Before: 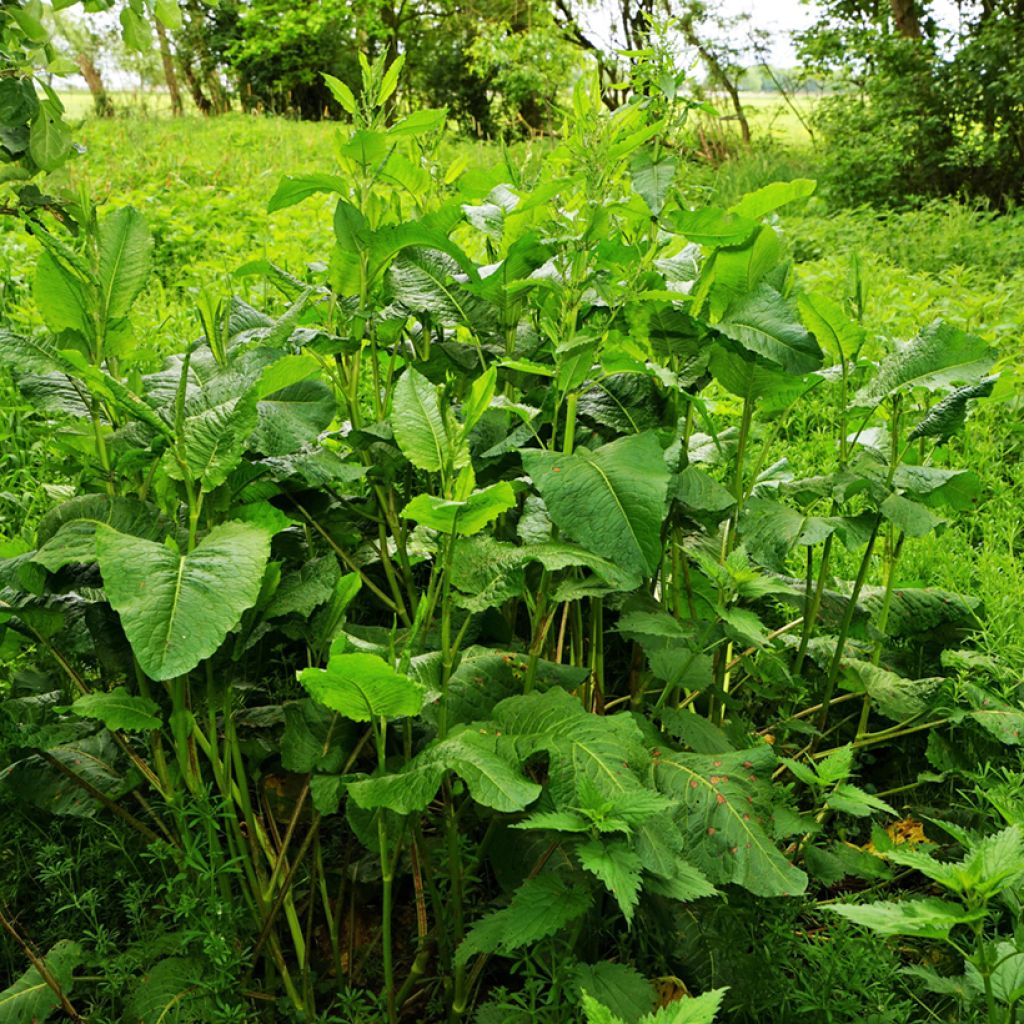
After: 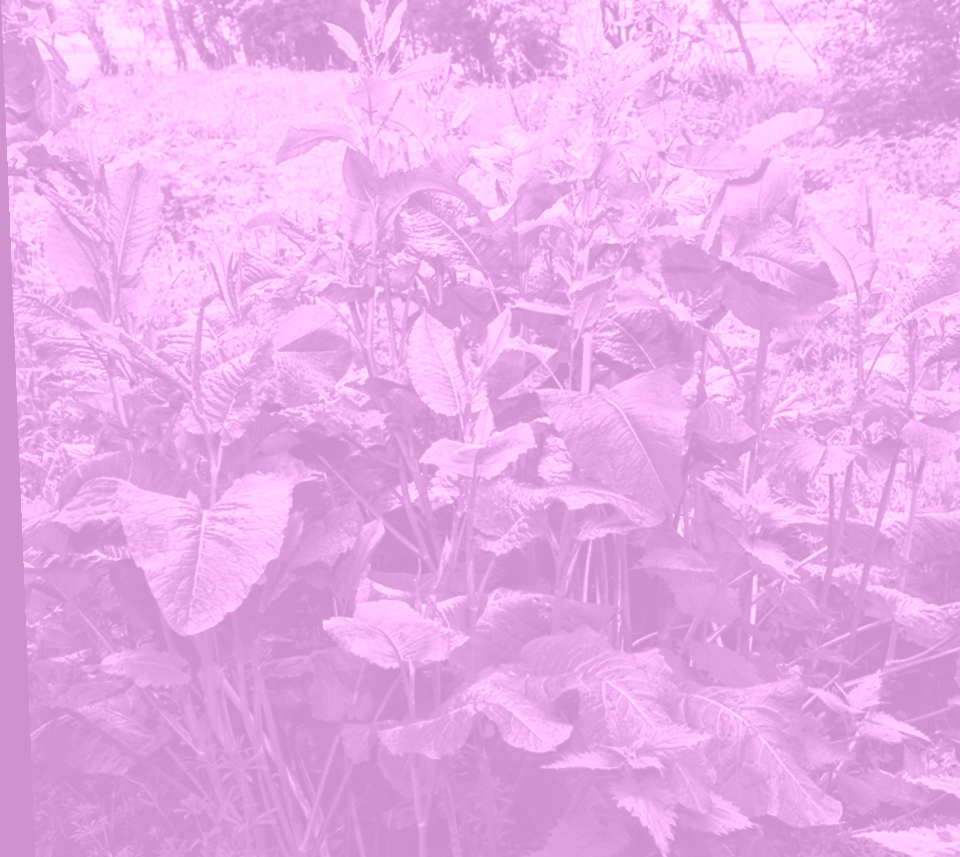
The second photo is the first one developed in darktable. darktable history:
crop: top 7.49%, right 9.717%, bottom 11.943%
color balance rgb: linear chroma grading › global chroma 40.15%, perceptual saturation grading › global saturation 60.58%, perceptual saturation grading › highlights 20.44%, perceptual saturation grading › shadows -50.36%, perceptual brilliance grading › highlights 2.19%, perceptual brilliance grading › mid-tones -50.36%, perceptual brilliance grading › shadows -50.36%
contrast equalizer: y [[0.5 ×6], [0.5 ×6], [0.5 ×6], [0 ×6], [0, 0, 0, 0.581, 0.011, 0]]
colorize: hue 331.2°, saturation 75%, source mix 30.28%, lightness 70.52%, version 1
rotate and perspective: rotation -2.29°, automatic cropping off
local contrast: on, module defaults
